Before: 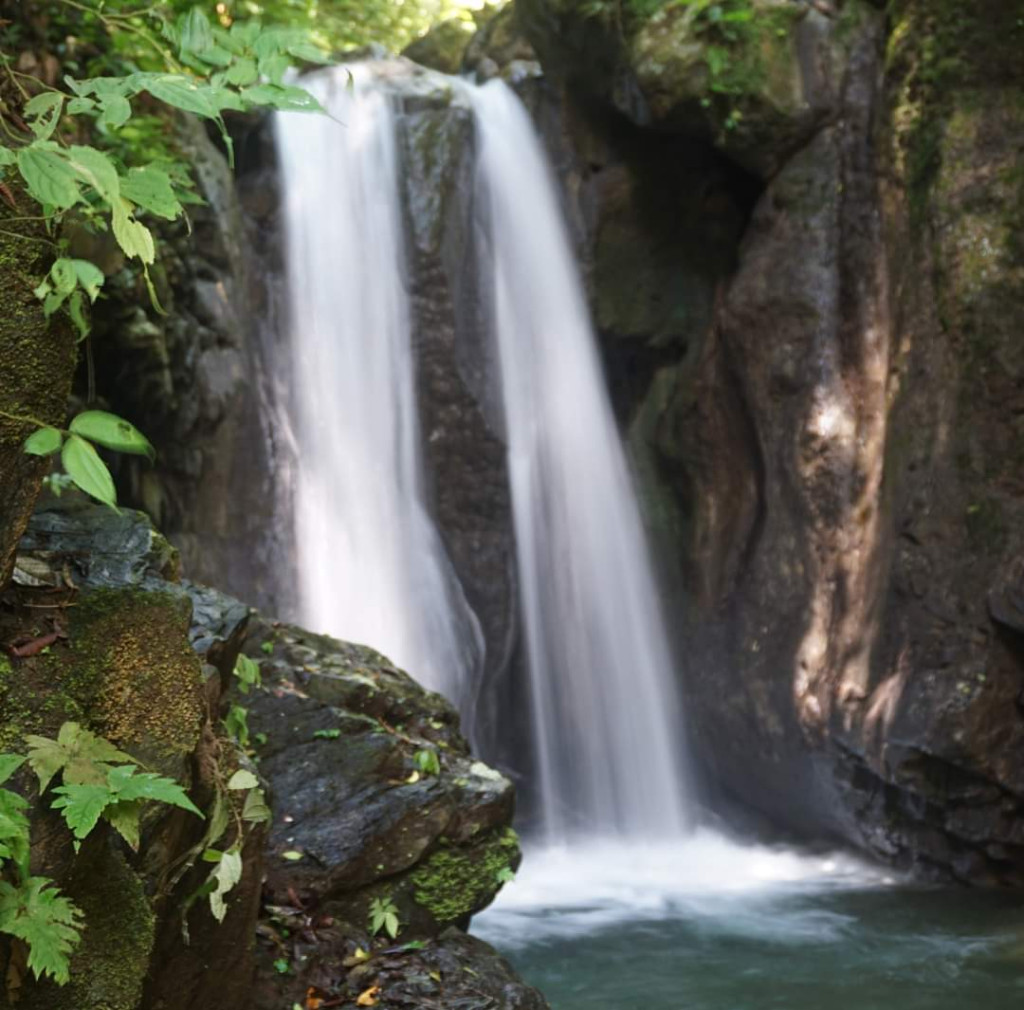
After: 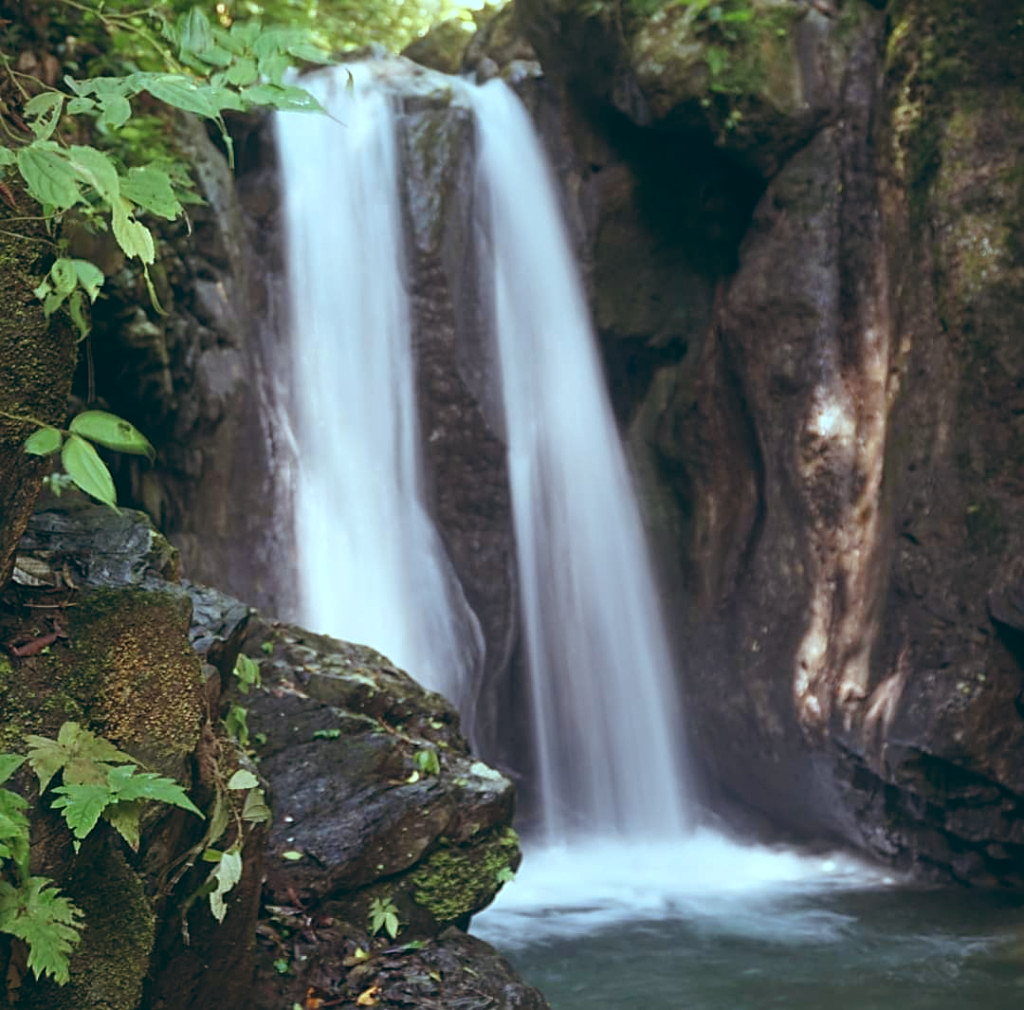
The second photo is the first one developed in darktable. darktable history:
sharpen: on, module defaults
color balance: lift [1.003, 0.993, 1.001, 1.007], gamma [1.018, 1.072, 0.959, 0.928], gain [0.974, 0.873, 1.031, 1.127]
